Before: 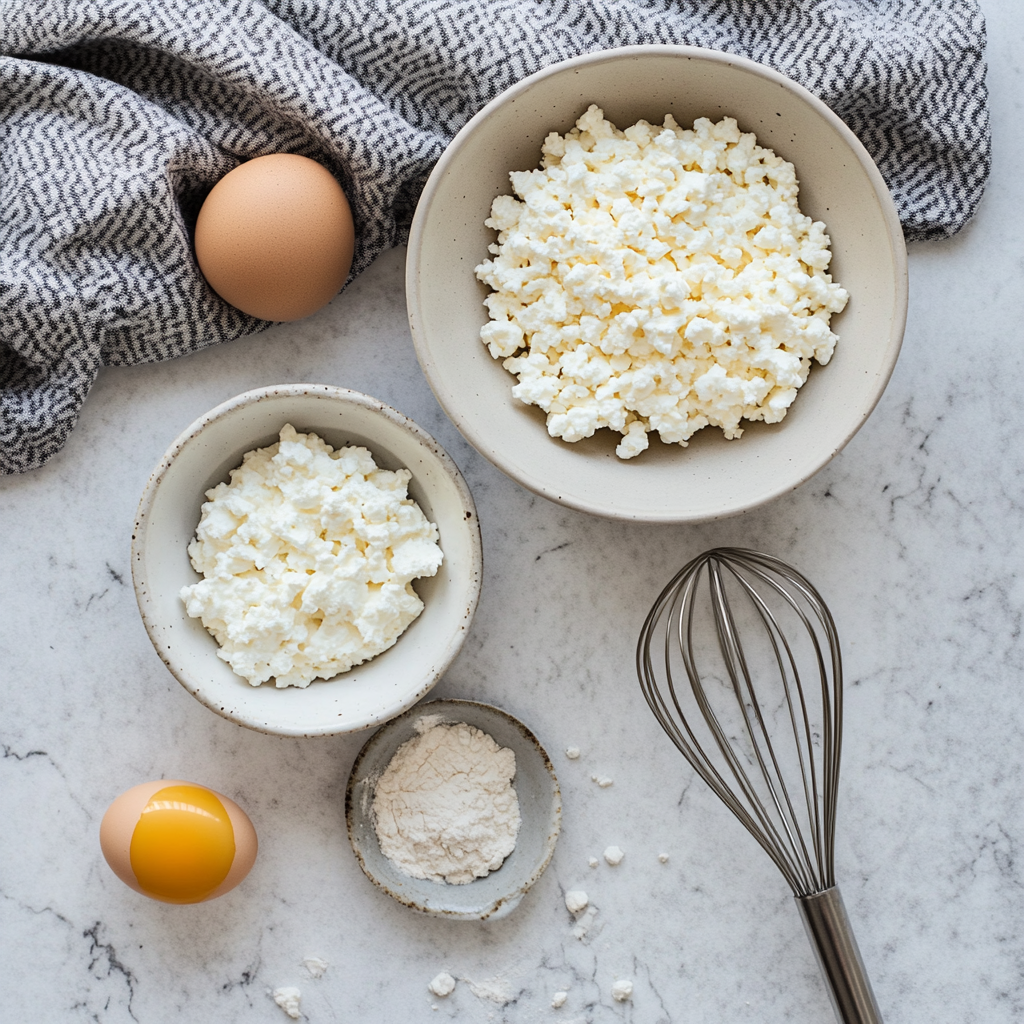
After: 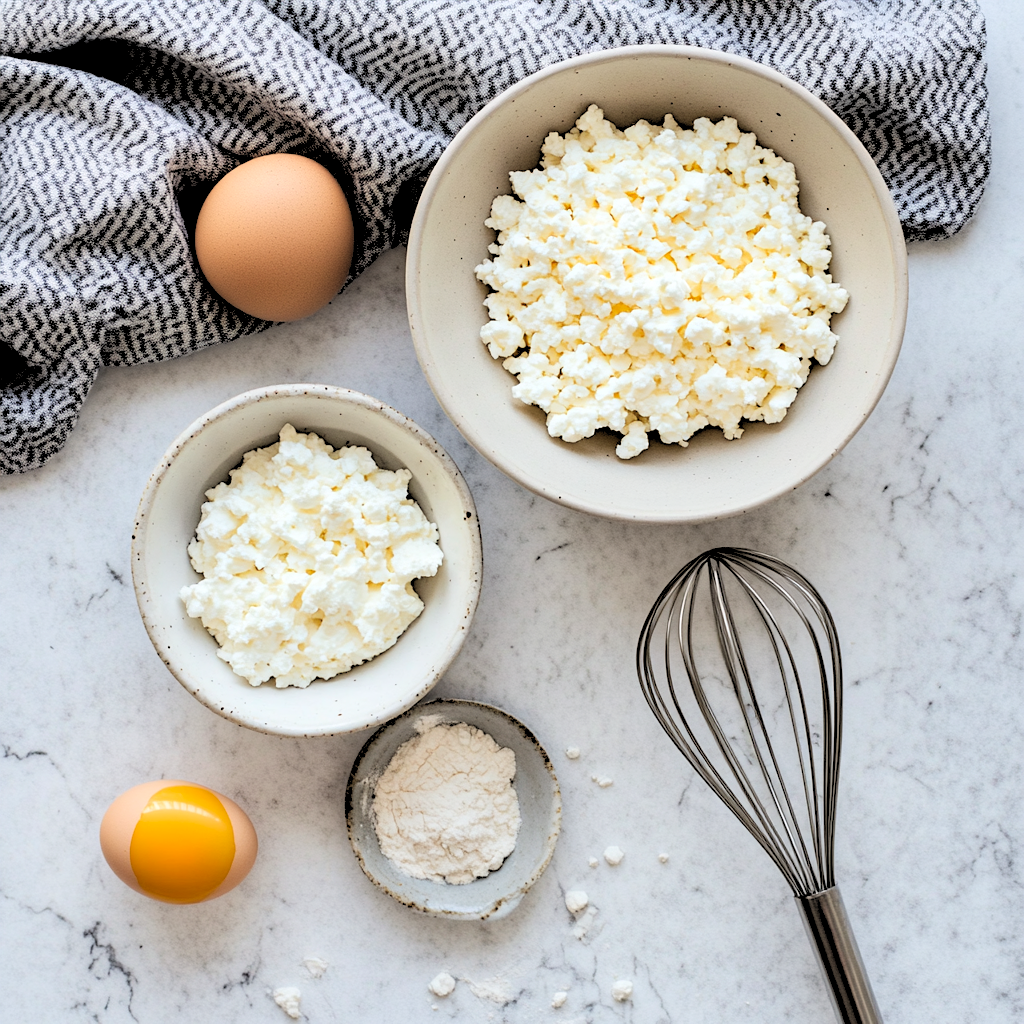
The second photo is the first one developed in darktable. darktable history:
rgb levels: levels [[0.029, 0.461, 0.922], [0, 0.5, 1], [0, 0.5, 1]]
contrast brightness saturation: contrast 0.07, brightness 0.08, saturation 0.18
